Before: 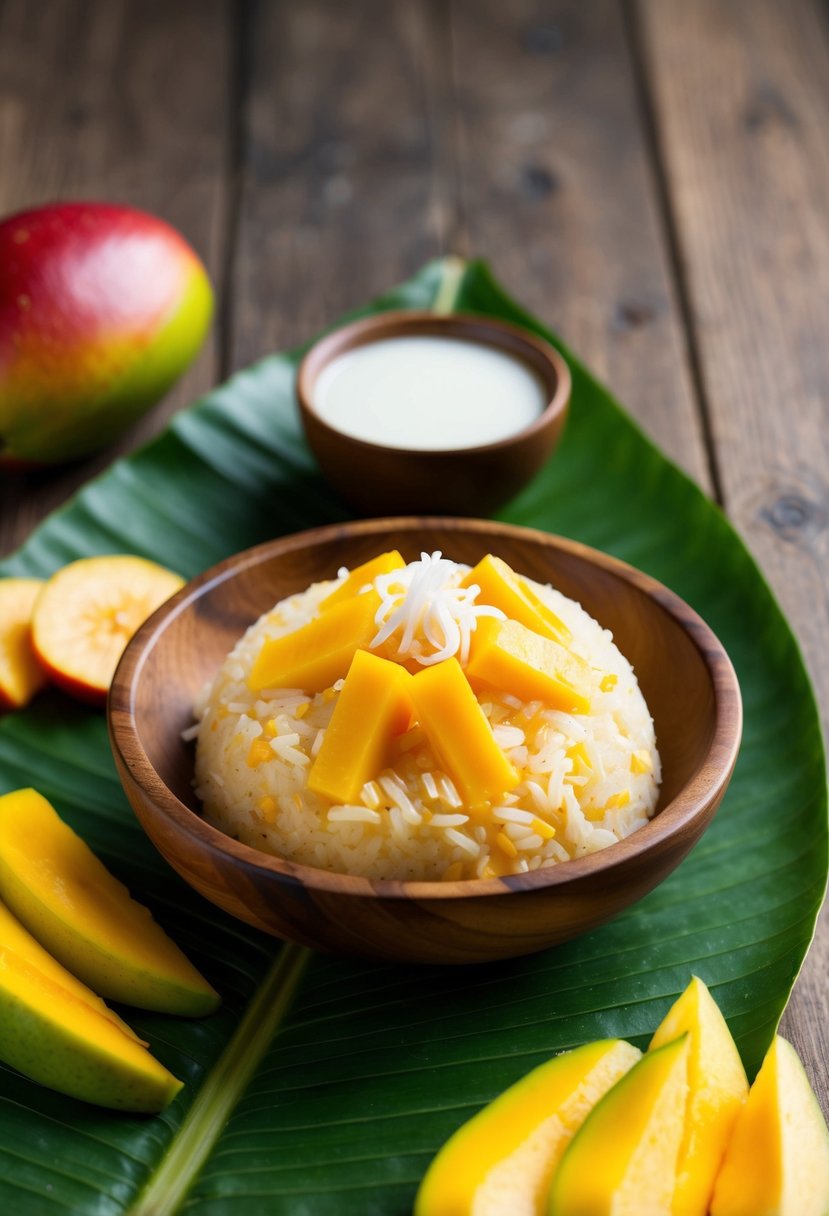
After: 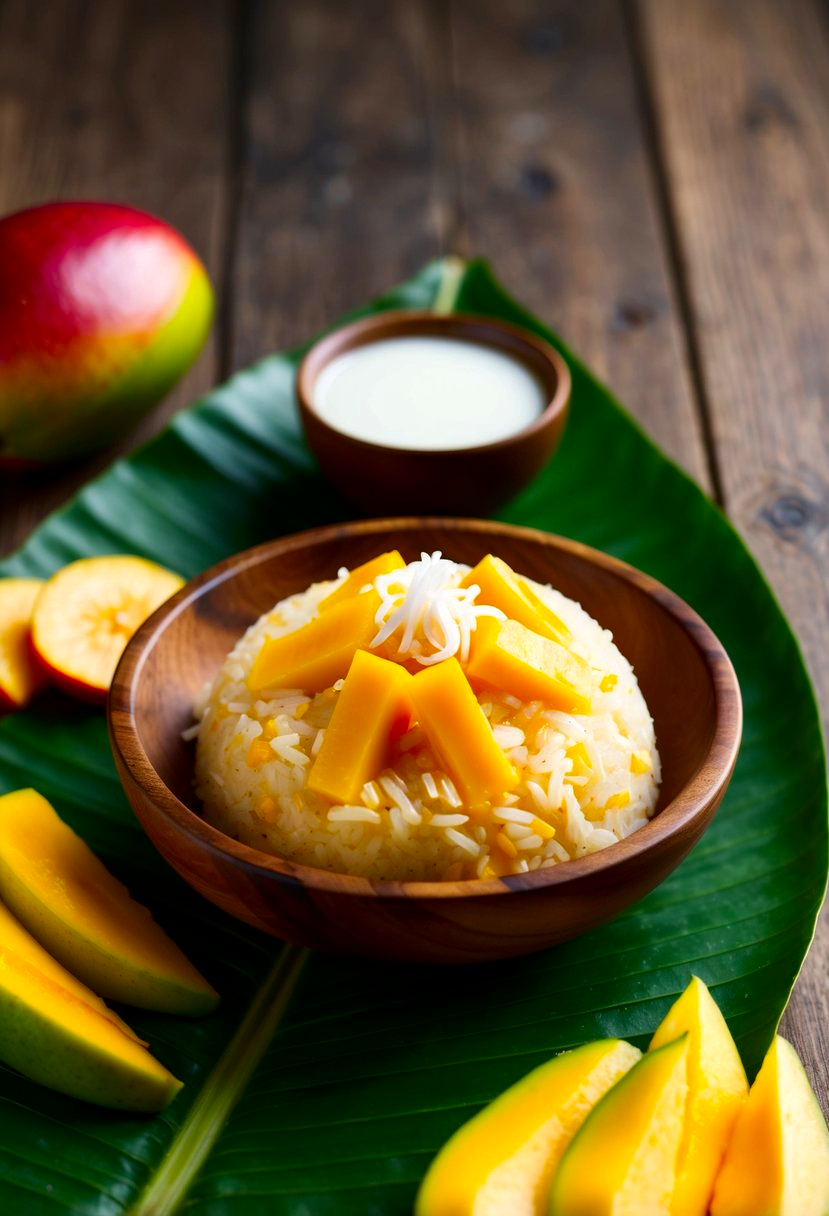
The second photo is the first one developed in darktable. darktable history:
exposure: exposure 0.126 EV, compensate exposure bias true, compensate highlight preservation false
color correction: highlights b* 0.057, saturation 1.14
contrast brightness saturation: contrast 0.069, brightness -0.154, saturation 0.114
